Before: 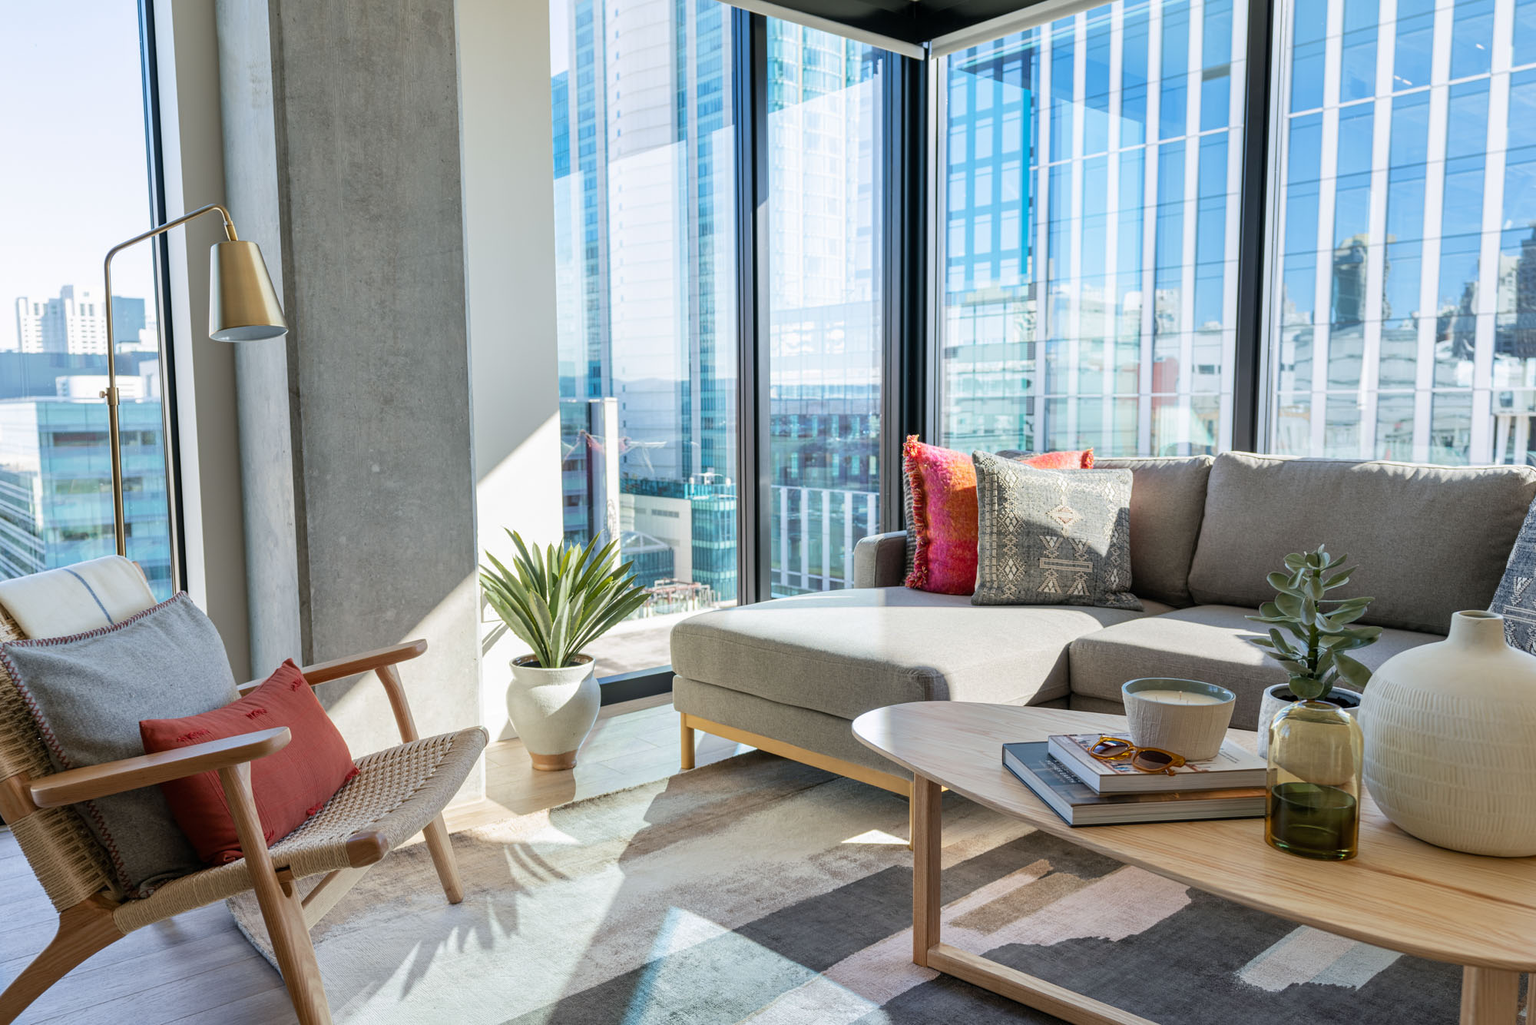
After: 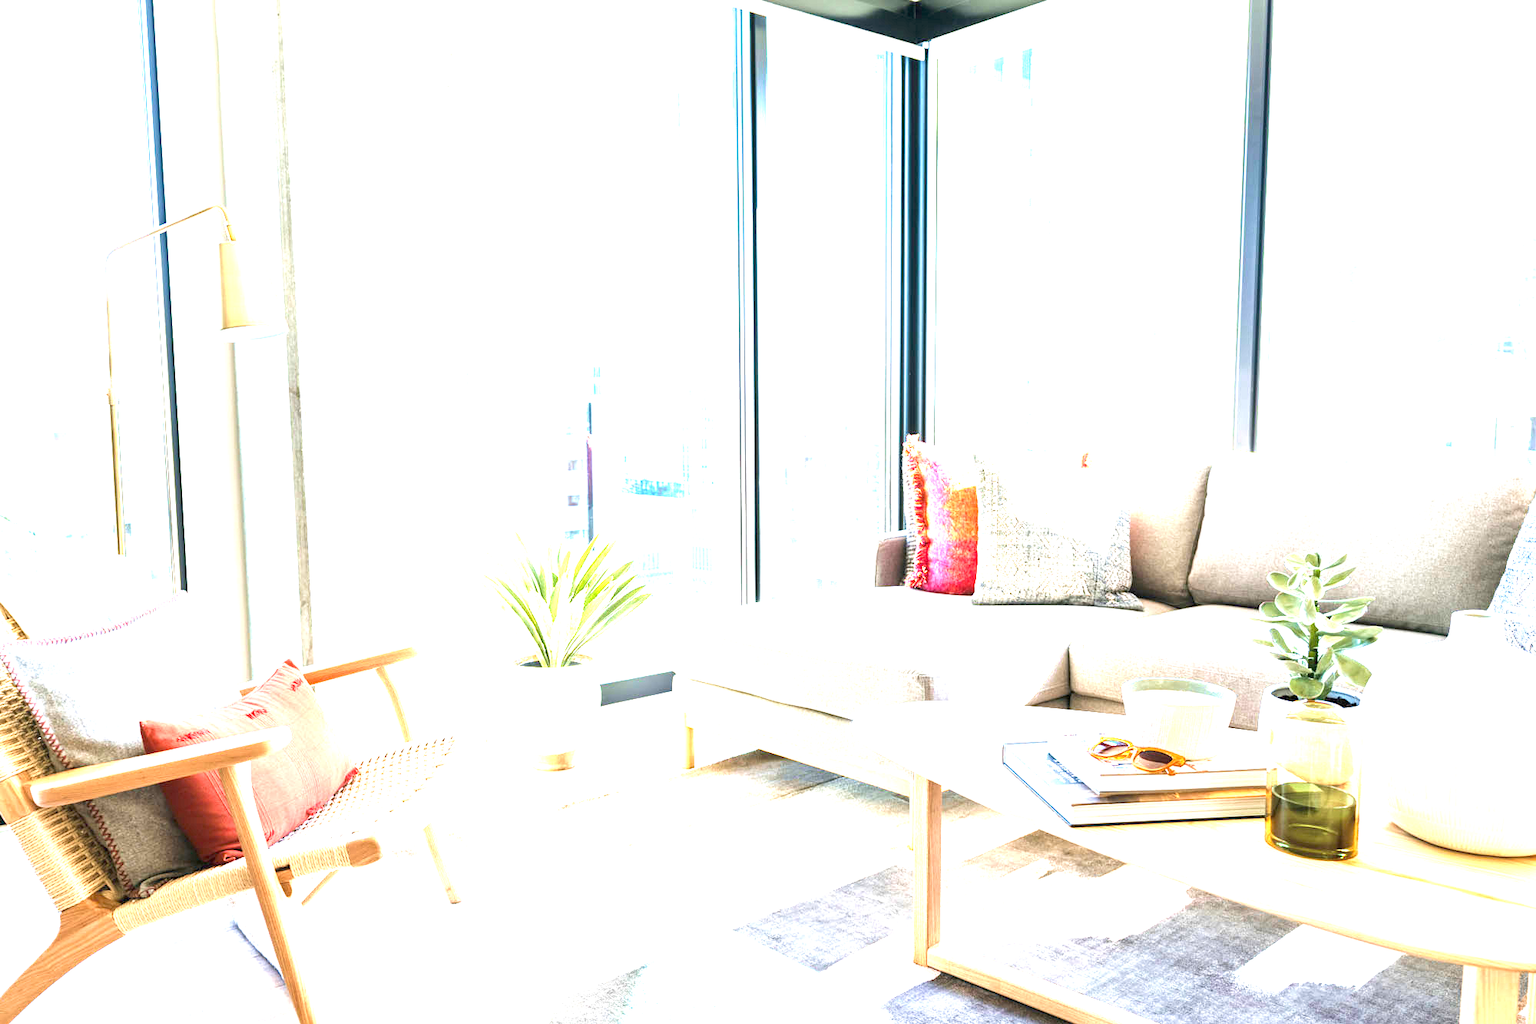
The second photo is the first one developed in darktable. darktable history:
velvia: on, module defaults
exposure: black level correction 0, exposure 1.366 EV, compensate exposure bias true, compensate highlight preservation false
